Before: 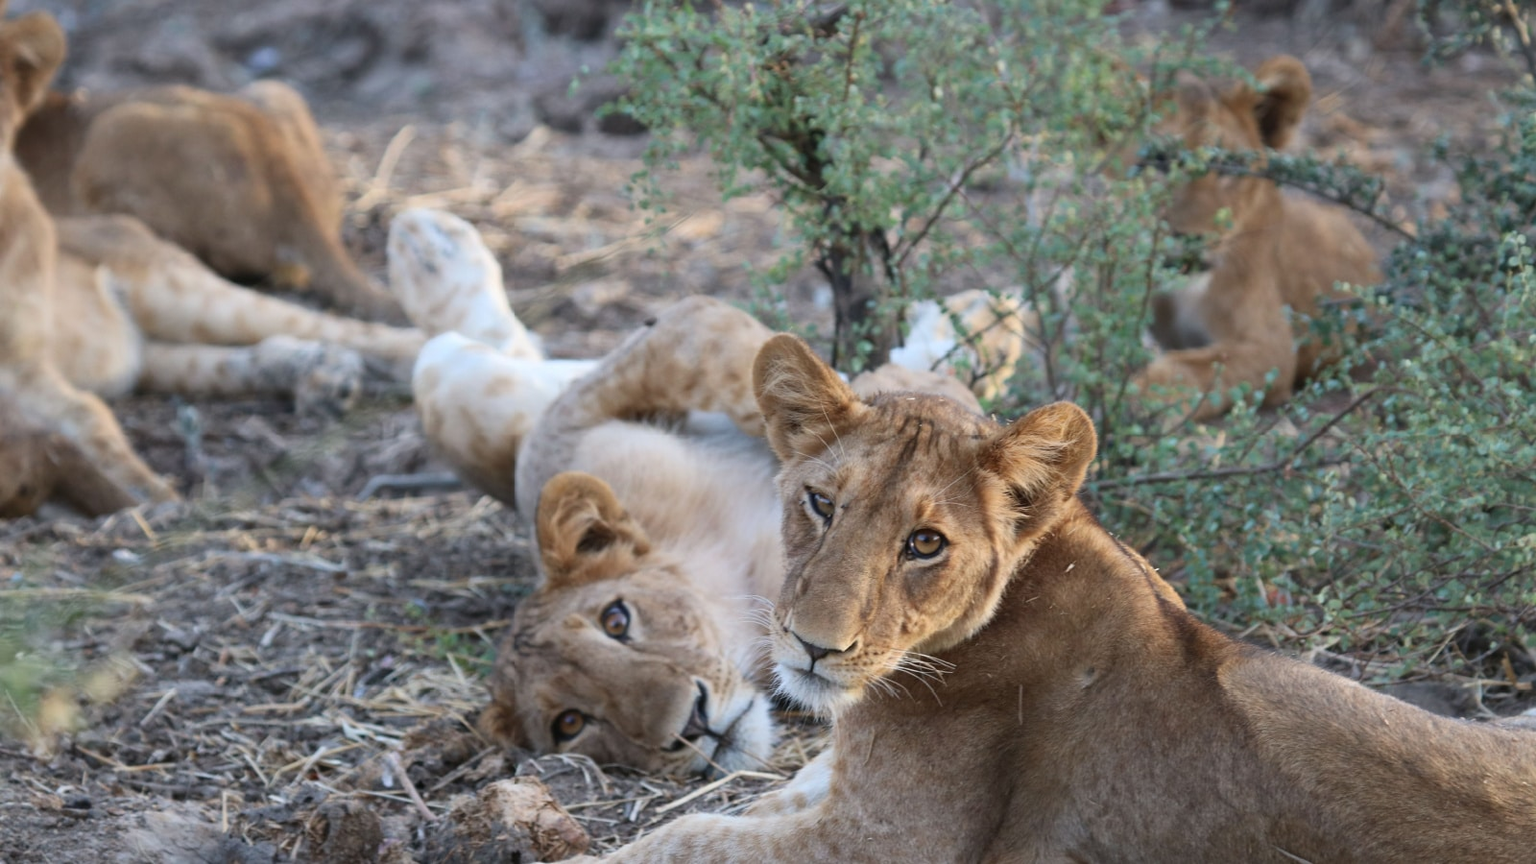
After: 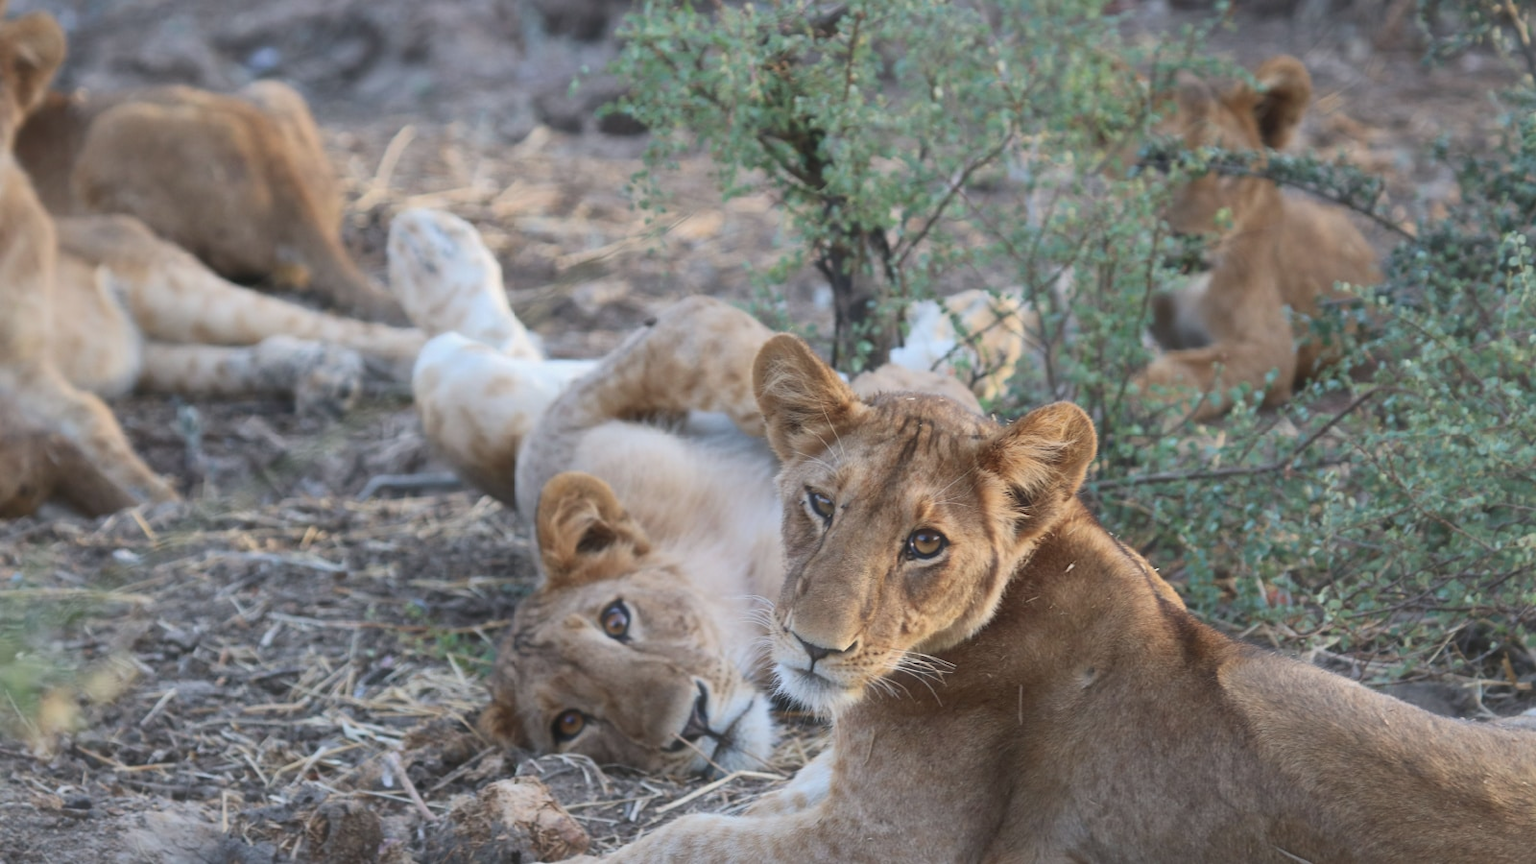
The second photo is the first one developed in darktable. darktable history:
shadows and highlights: on, module defaults
haze removal: strength -0.105, compatibility mode true, adaptive false
